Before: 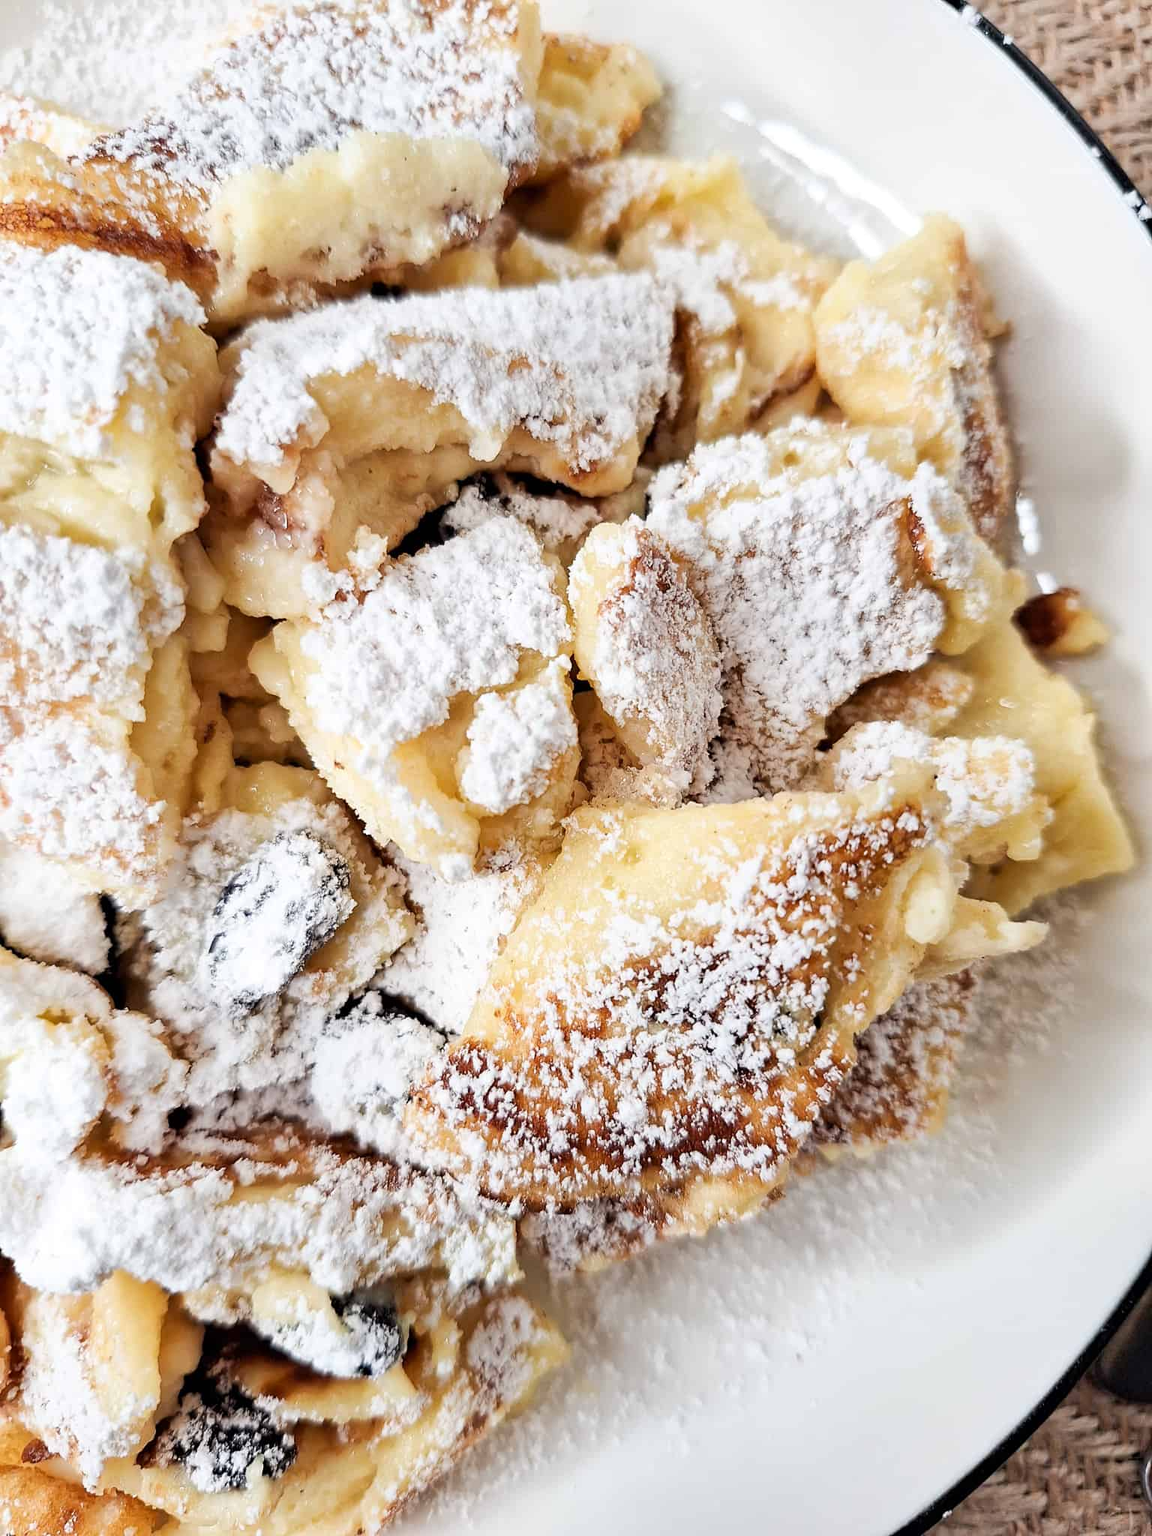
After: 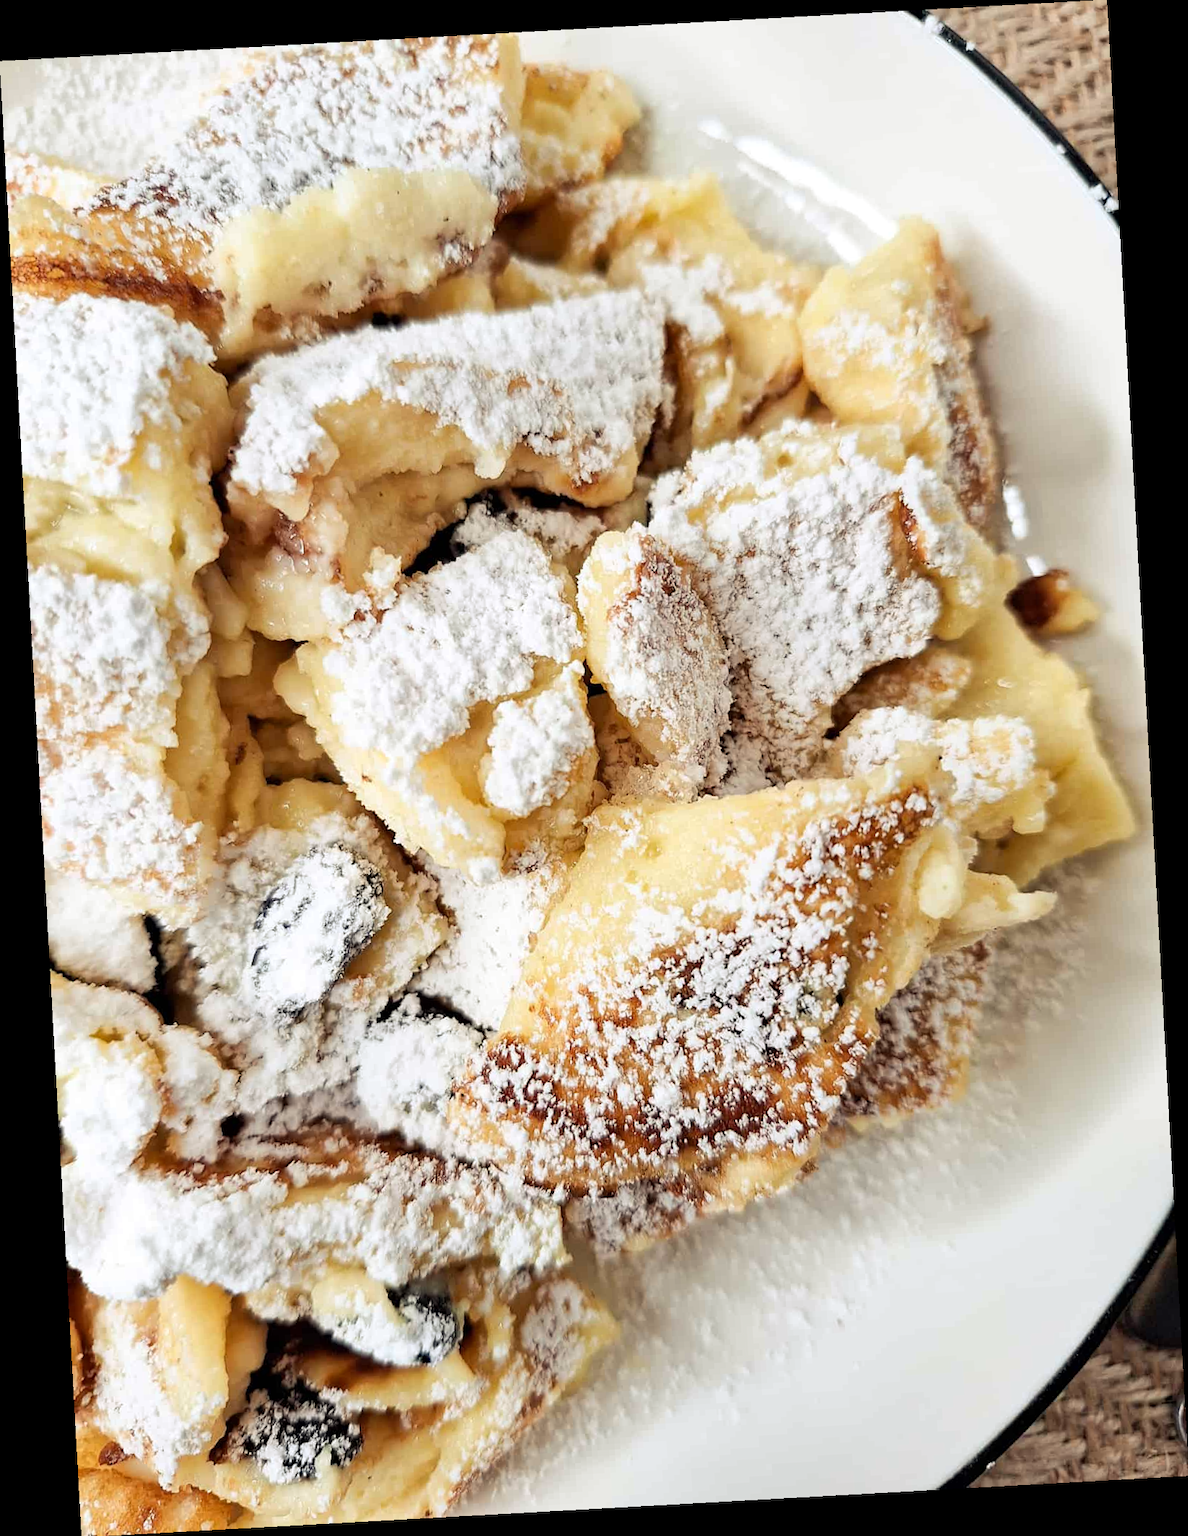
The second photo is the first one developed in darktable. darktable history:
rotate and perspective: rotation -3.18°, automatic cropping off
rgb curve: curves: ch2 [(0, 0) (0.567, 0.512) (1, 1)], mode RGB, independent channels
